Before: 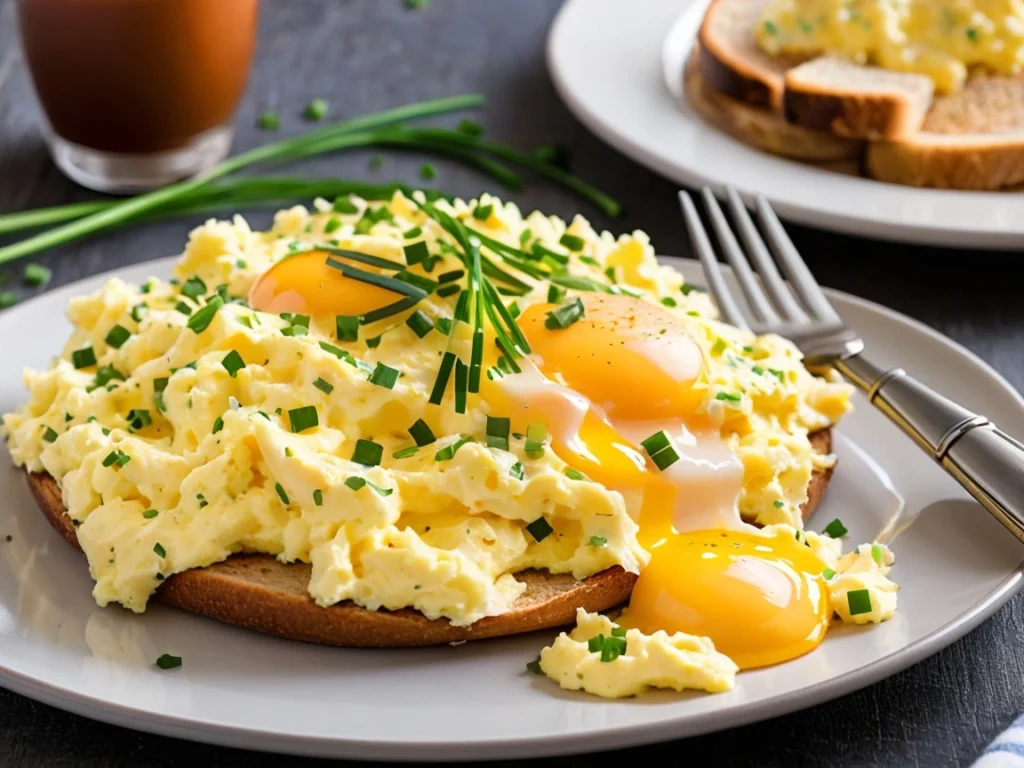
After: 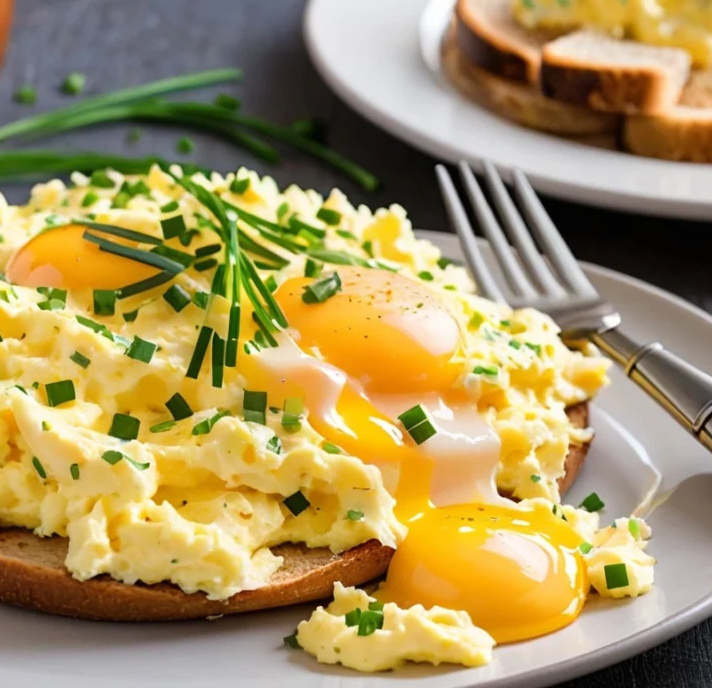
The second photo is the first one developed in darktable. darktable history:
crop and rotate: left 23.809%, top 3.427%, right 6.658%, bottom 6.881%
